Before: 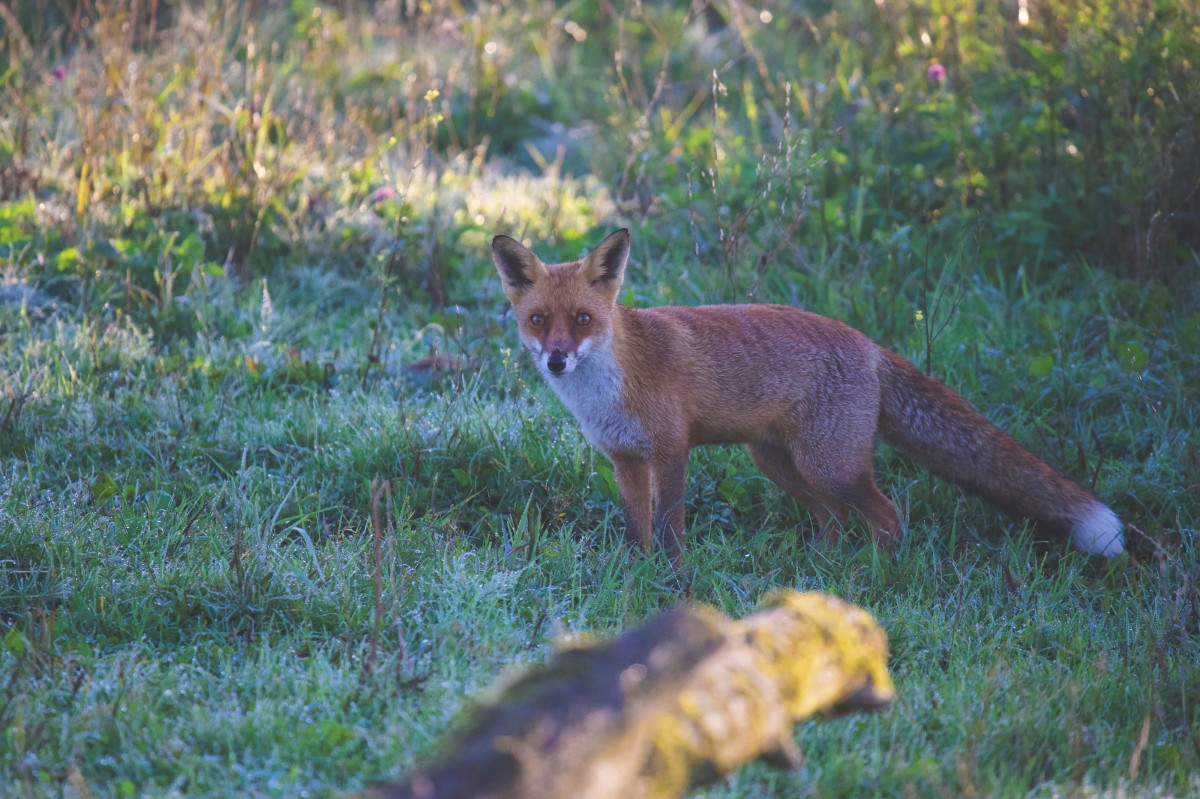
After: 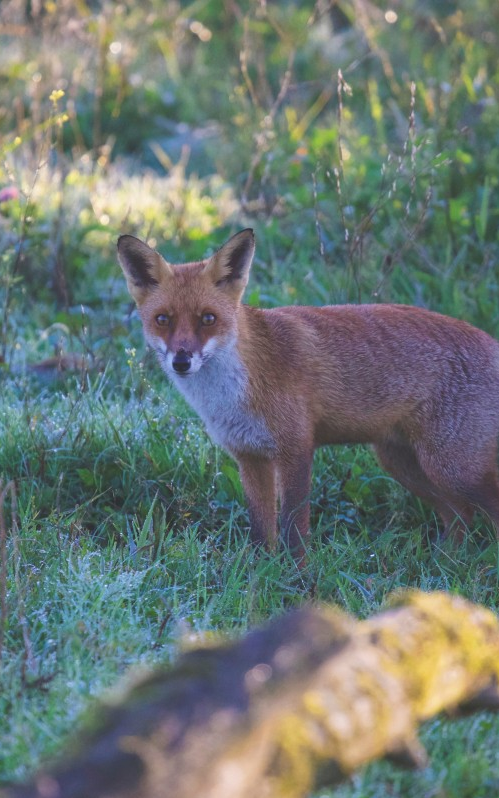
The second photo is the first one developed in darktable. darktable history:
crop: left 31.274%, right 27.093%
